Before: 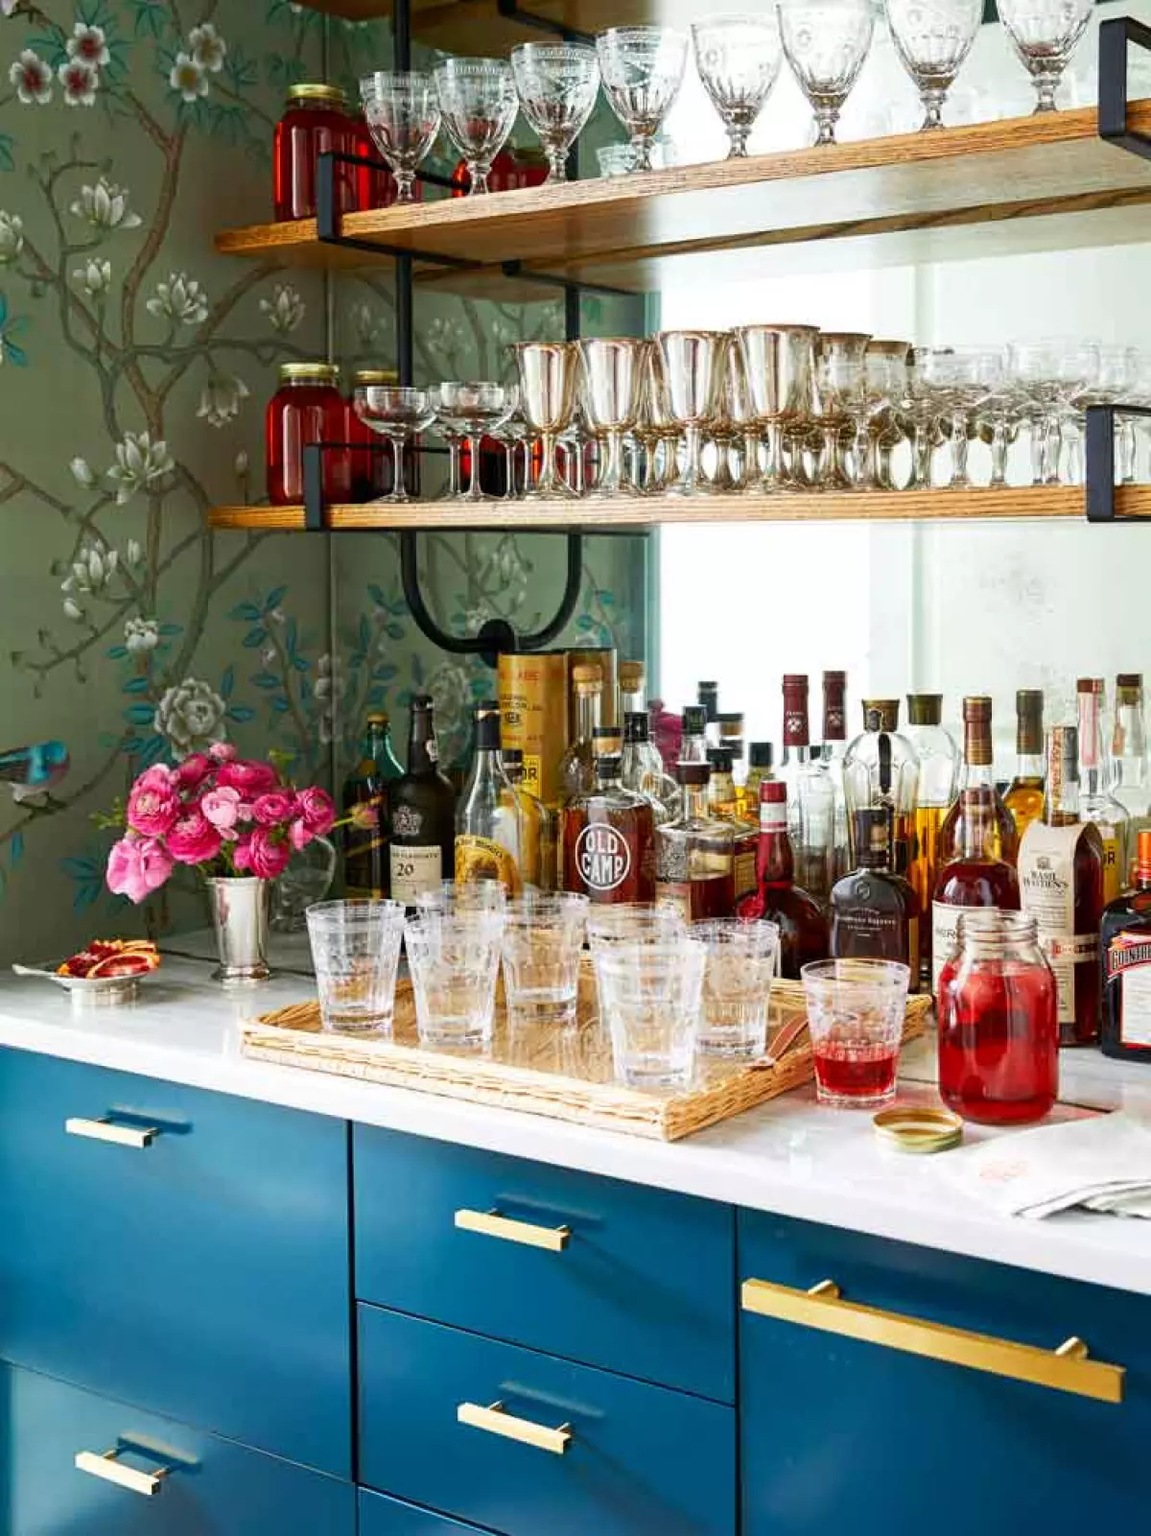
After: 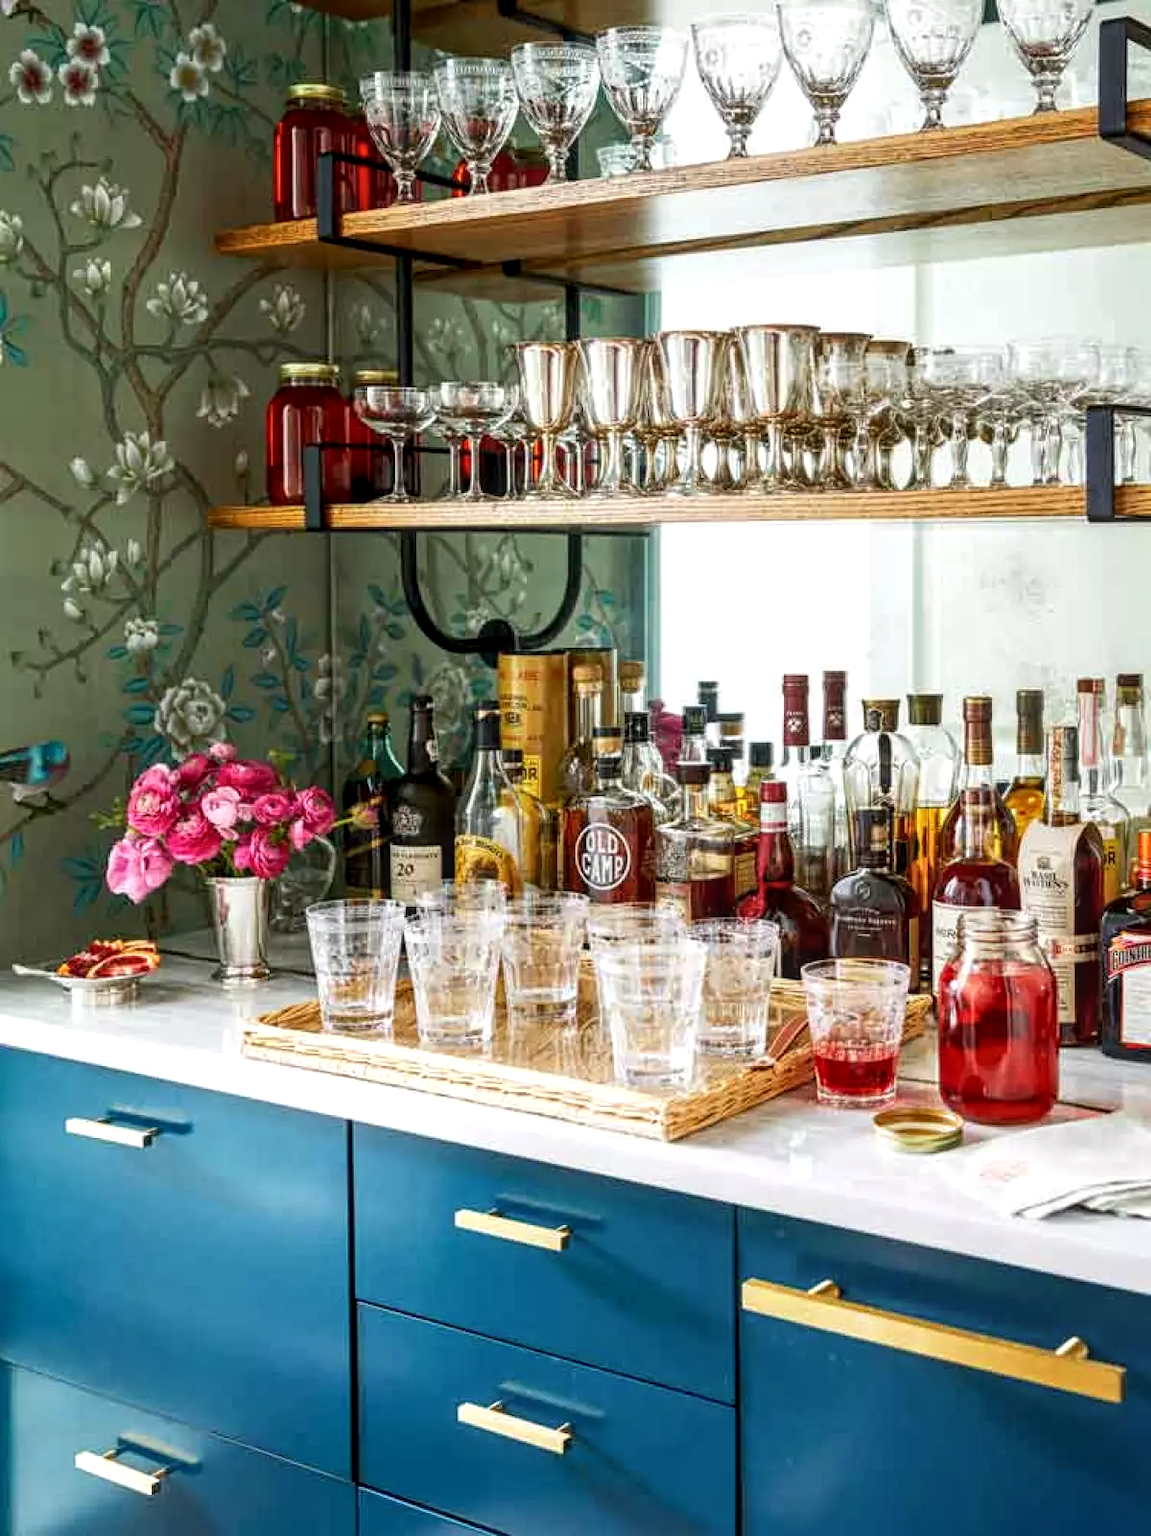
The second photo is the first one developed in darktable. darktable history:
local contrast: highlights 62%, detail 143%, midtone range 0.423
